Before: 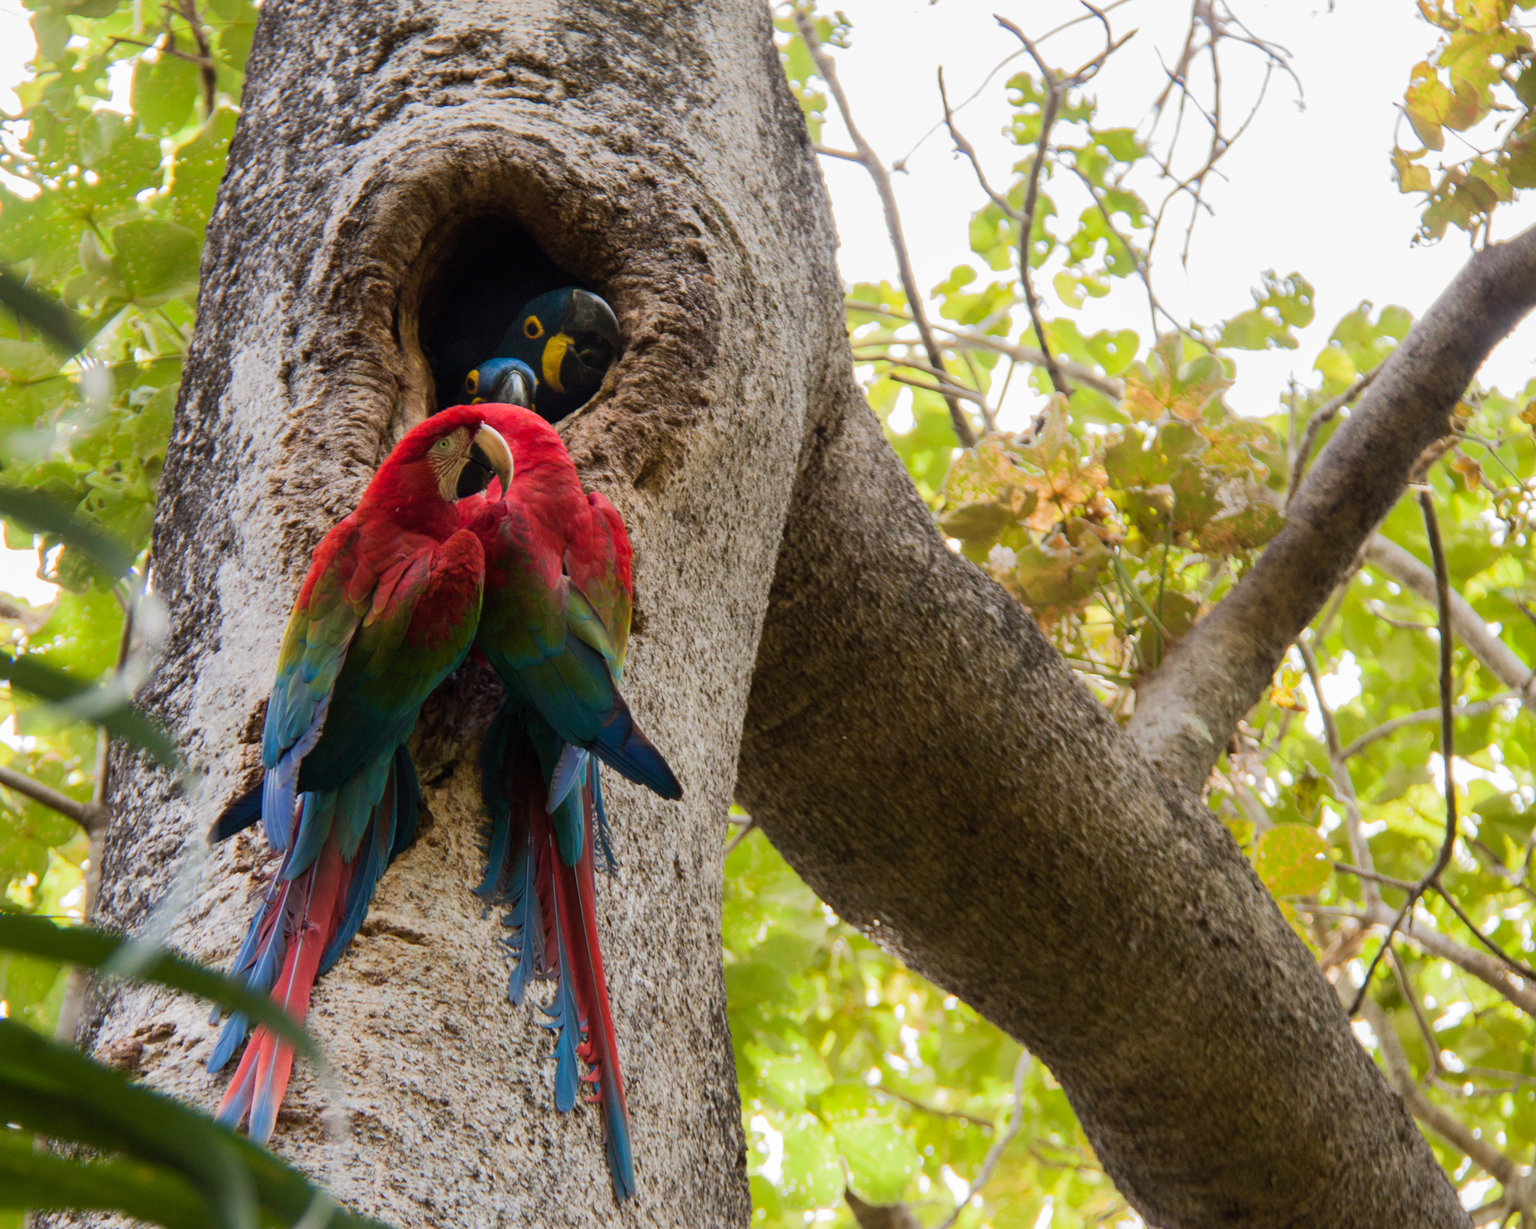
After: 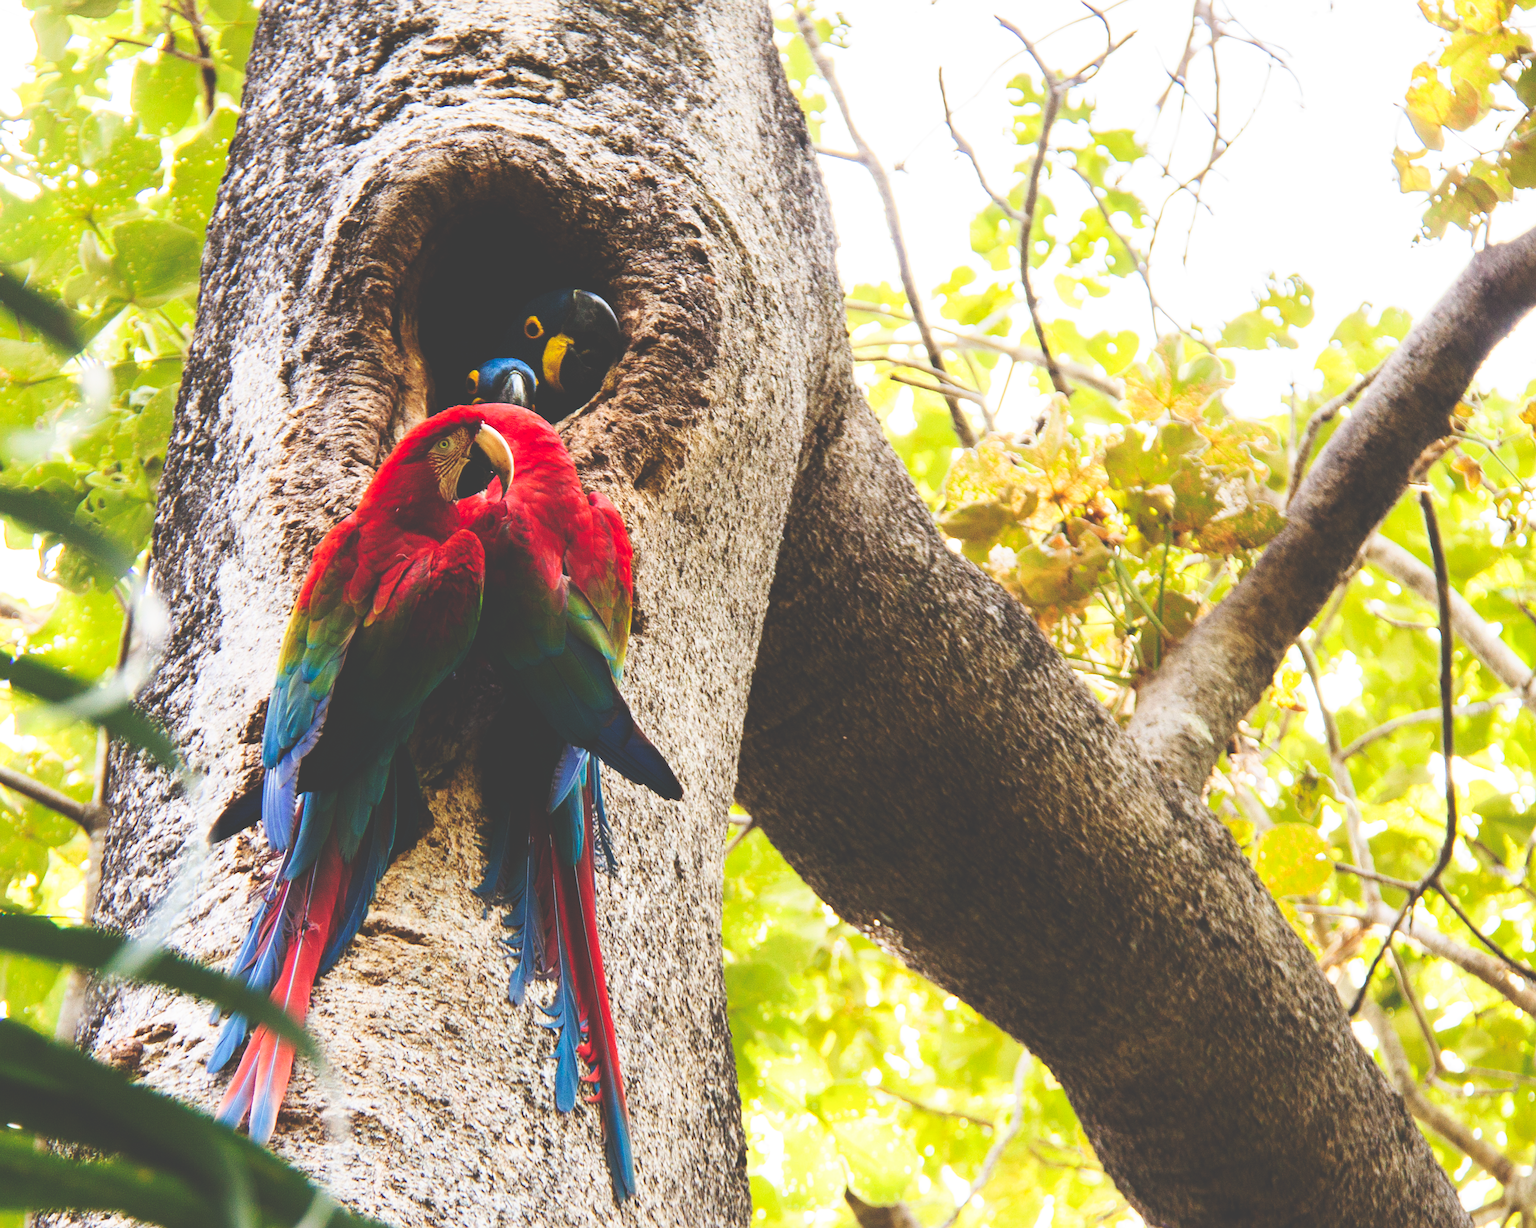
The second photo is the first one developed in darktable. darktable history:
exposure: black level correction 0.001, exposure 1.83 EV, compensate exposure bias true, compensate highlight preservation false
base curve: curves: ch0 [(0, 0.036) (0.007, 0.037) (0.604, 0.887) (1, 1)], preserve colors none
tone curve: curves: ch0 [(0, 0) (0.003, 0.1) (0.011, 0.101) (0.025, 0.11) (0.044, 0.126) (0.069, 0.14) (0.1, 0.158) (0.136, 0.18) (0.177, 0.206) (0.224, 0.243) (0.277, 0.293) (0.335, 0.36) (0.399, 0.446) (0.468, 0.537) (0.543, 0.618) (0.623, 0.694) (0.709, 0.763) (0.801, 0.836) (0.898, 0.908) (1, 1)], preserve colors none
sharpen: on, module defaults
